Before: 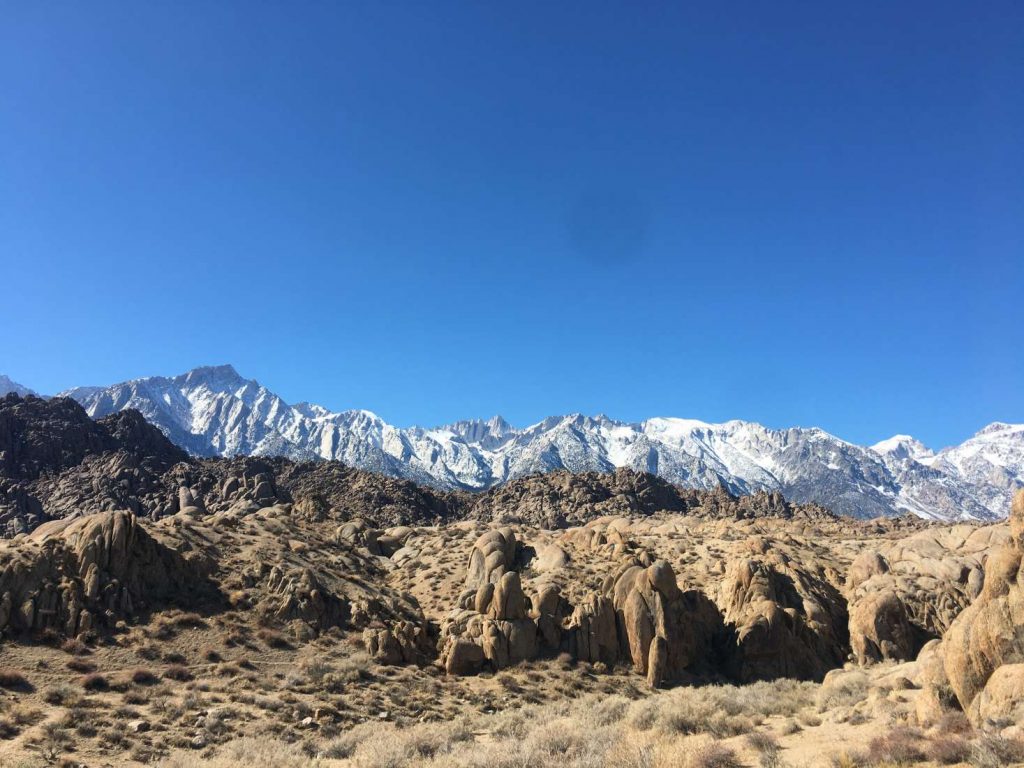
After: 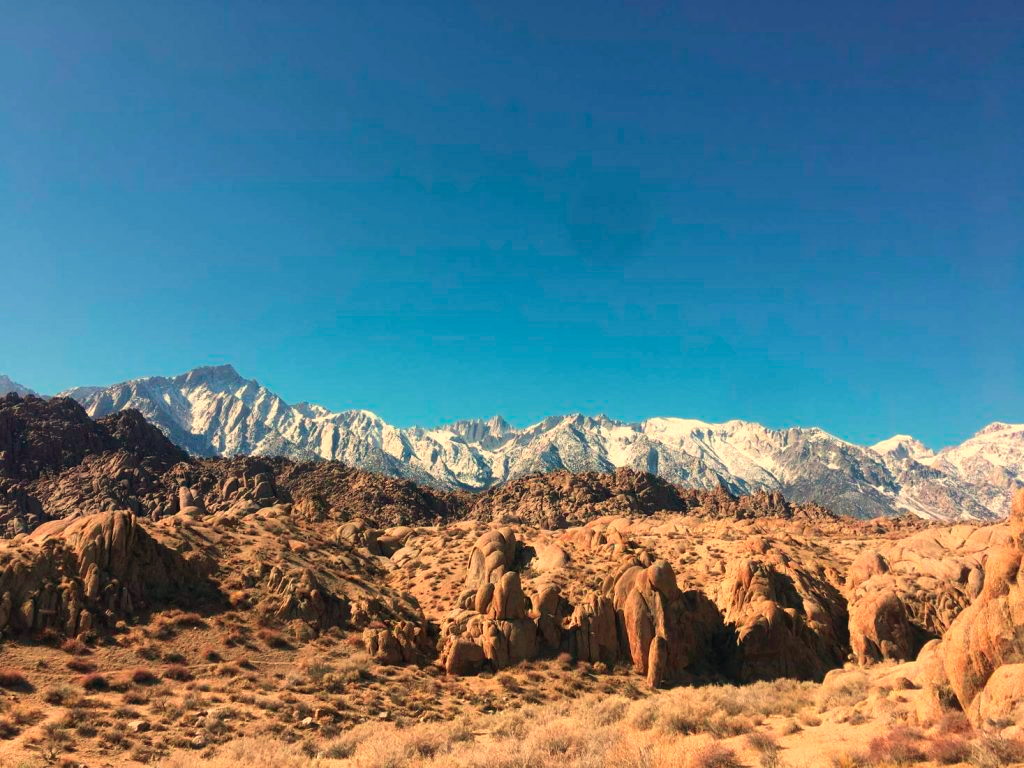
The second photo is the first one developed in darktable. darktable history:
color contrast: green-magenta contrast 1.73, blue-yellow contrast 1.15
white balance: red 1.138, green 0.996, blue 0.812
